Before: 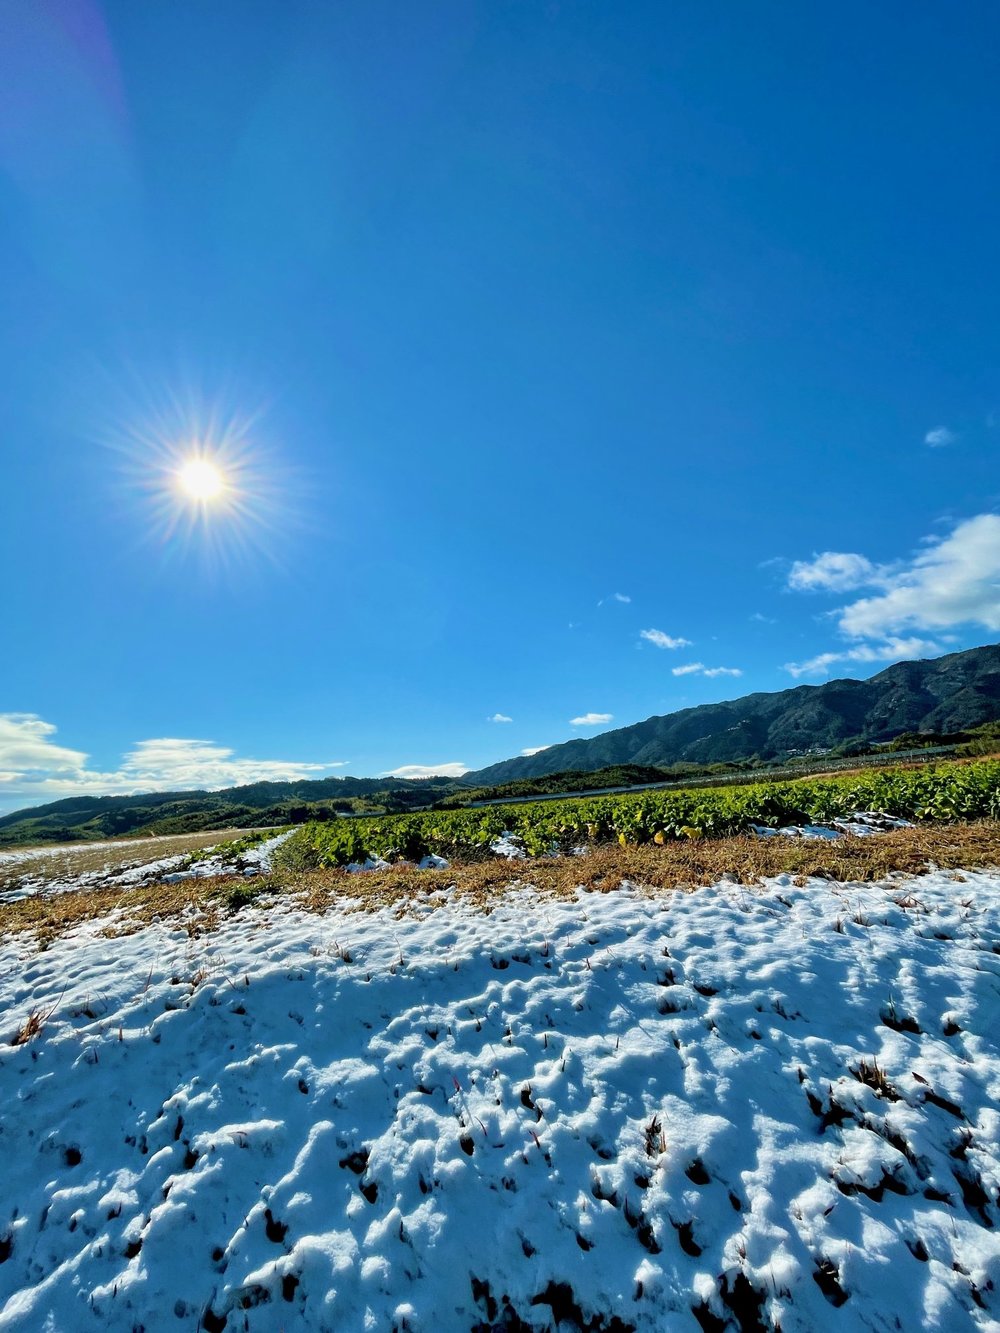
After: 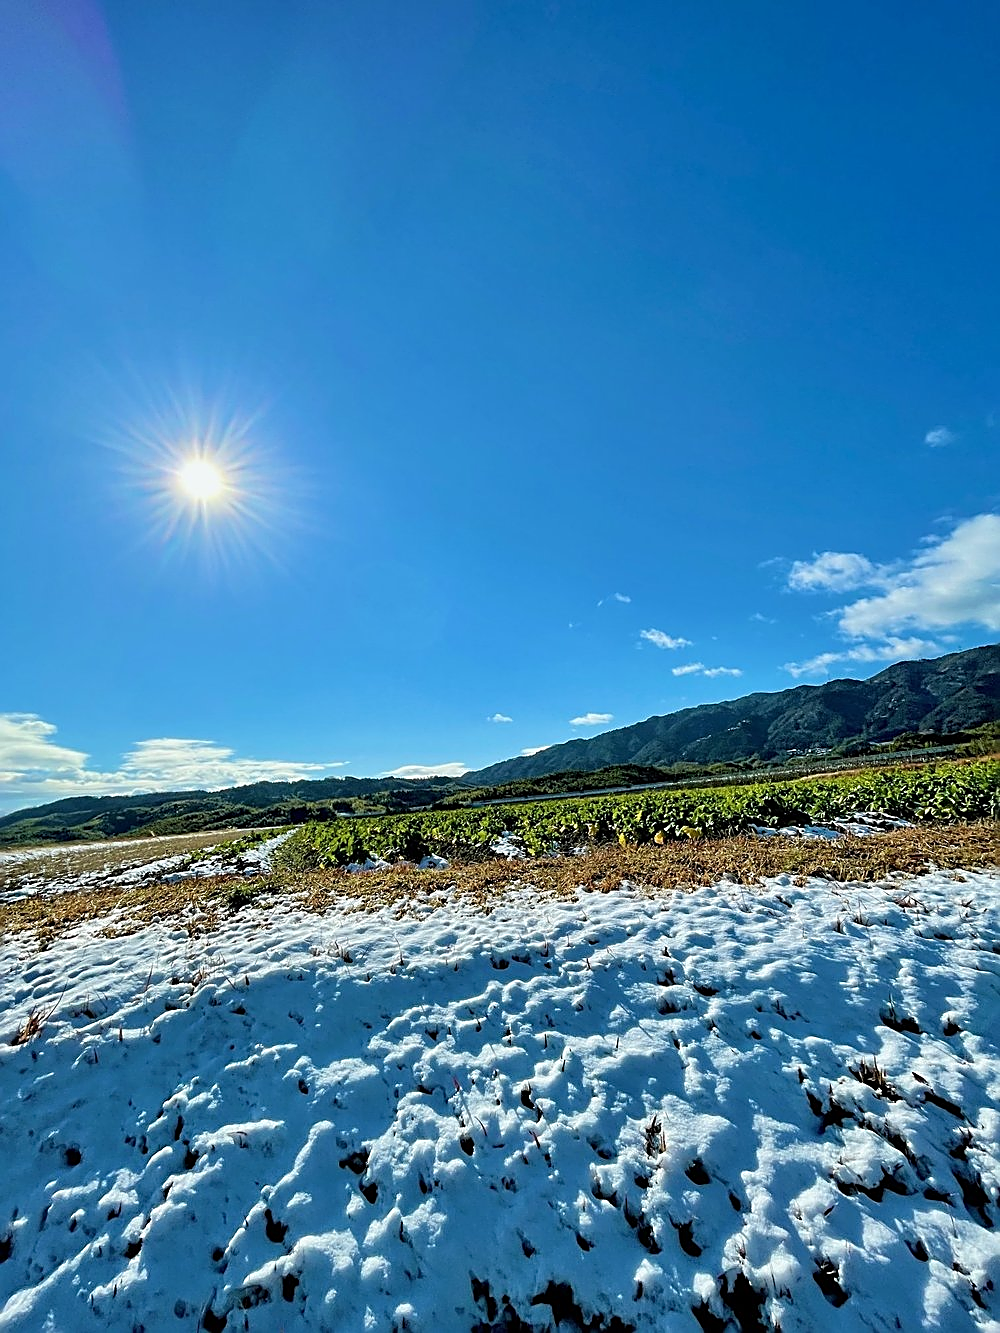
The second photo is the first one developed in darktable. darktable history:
white balance: red 0.978, blue 0.999
sharpen: amount 0.901
